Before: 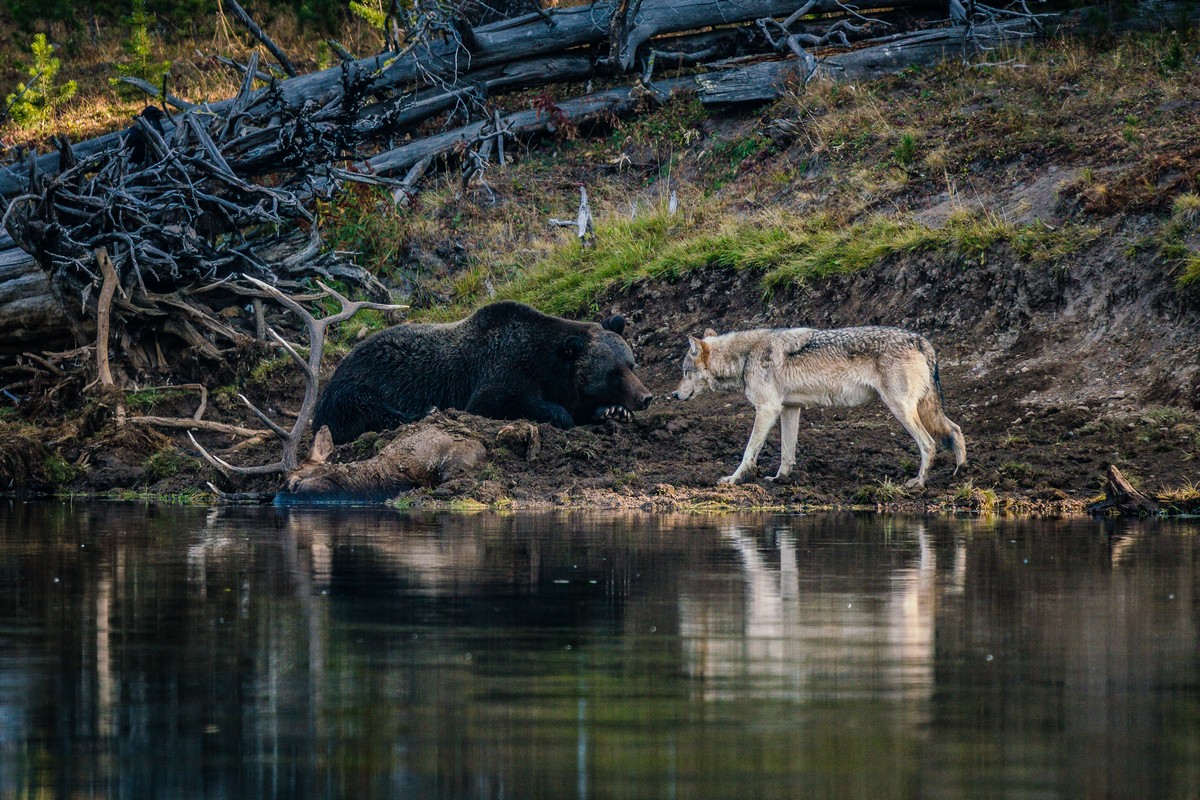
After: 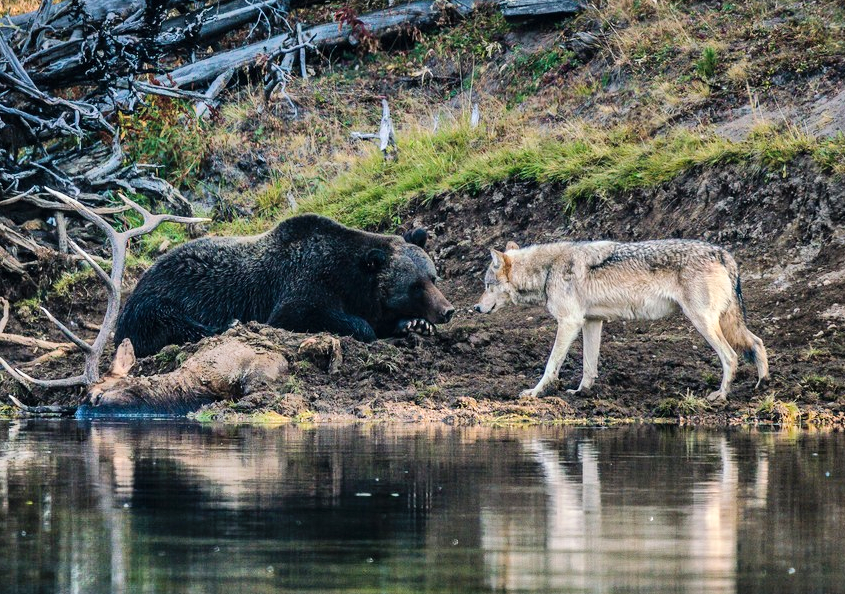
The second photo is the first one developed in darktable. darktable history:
crop and rotate: left 16.576%, top 10.934%, right 12.939%, bottom 14.707%
shadows and highlights: radius 112.6, shadows 50.83, white point adjustment 8.98, highlights -3.2, soften with gaussian
